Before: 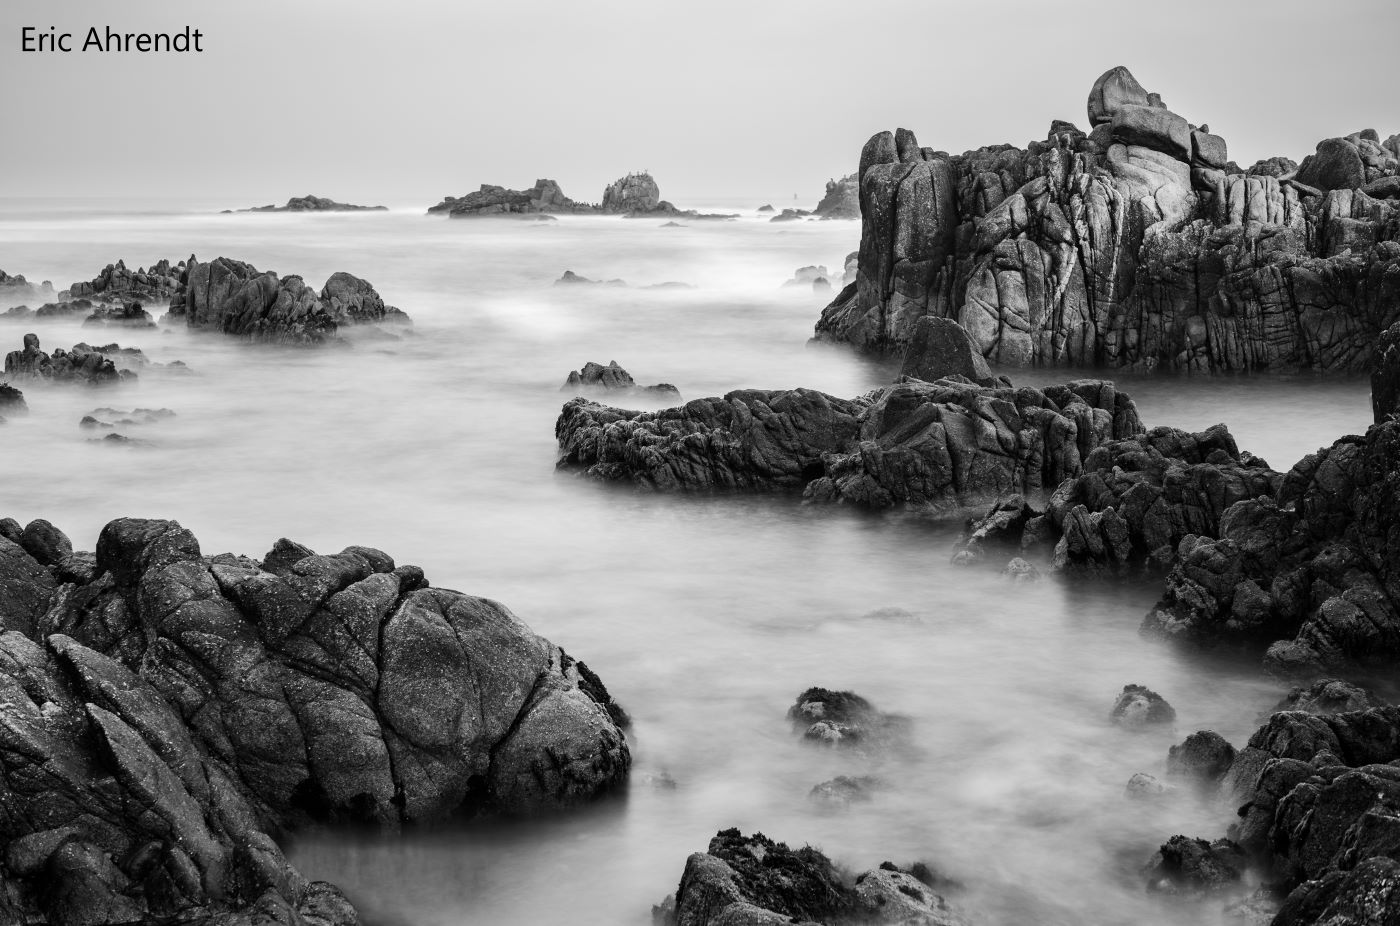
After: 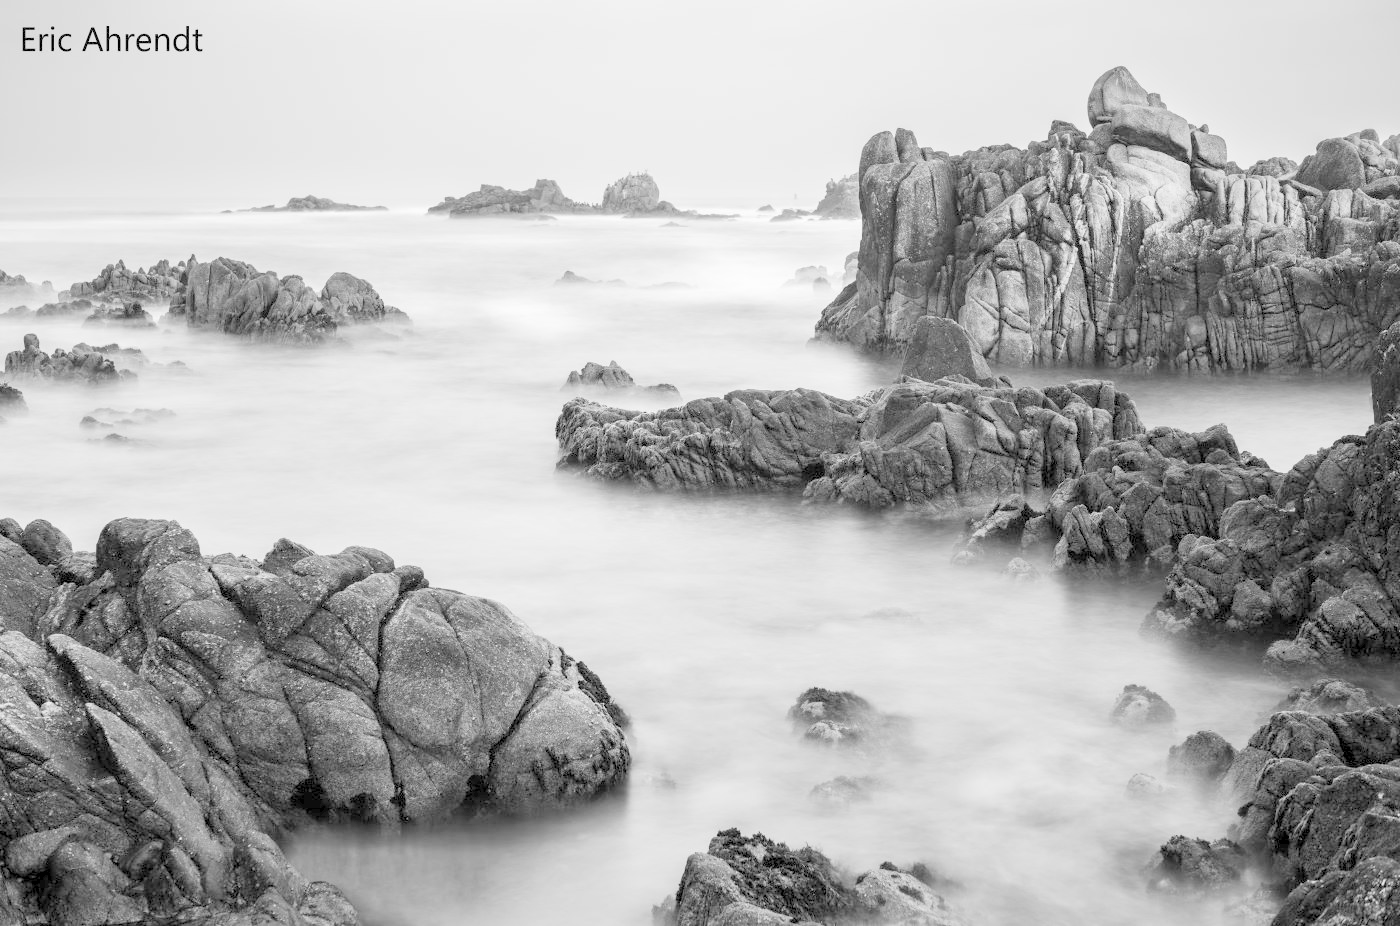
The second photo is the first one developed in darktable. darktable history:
color zones: curves: ch0 [(0.25, 0.5) (0.357, 0.497) (0.75, 0.5)]
